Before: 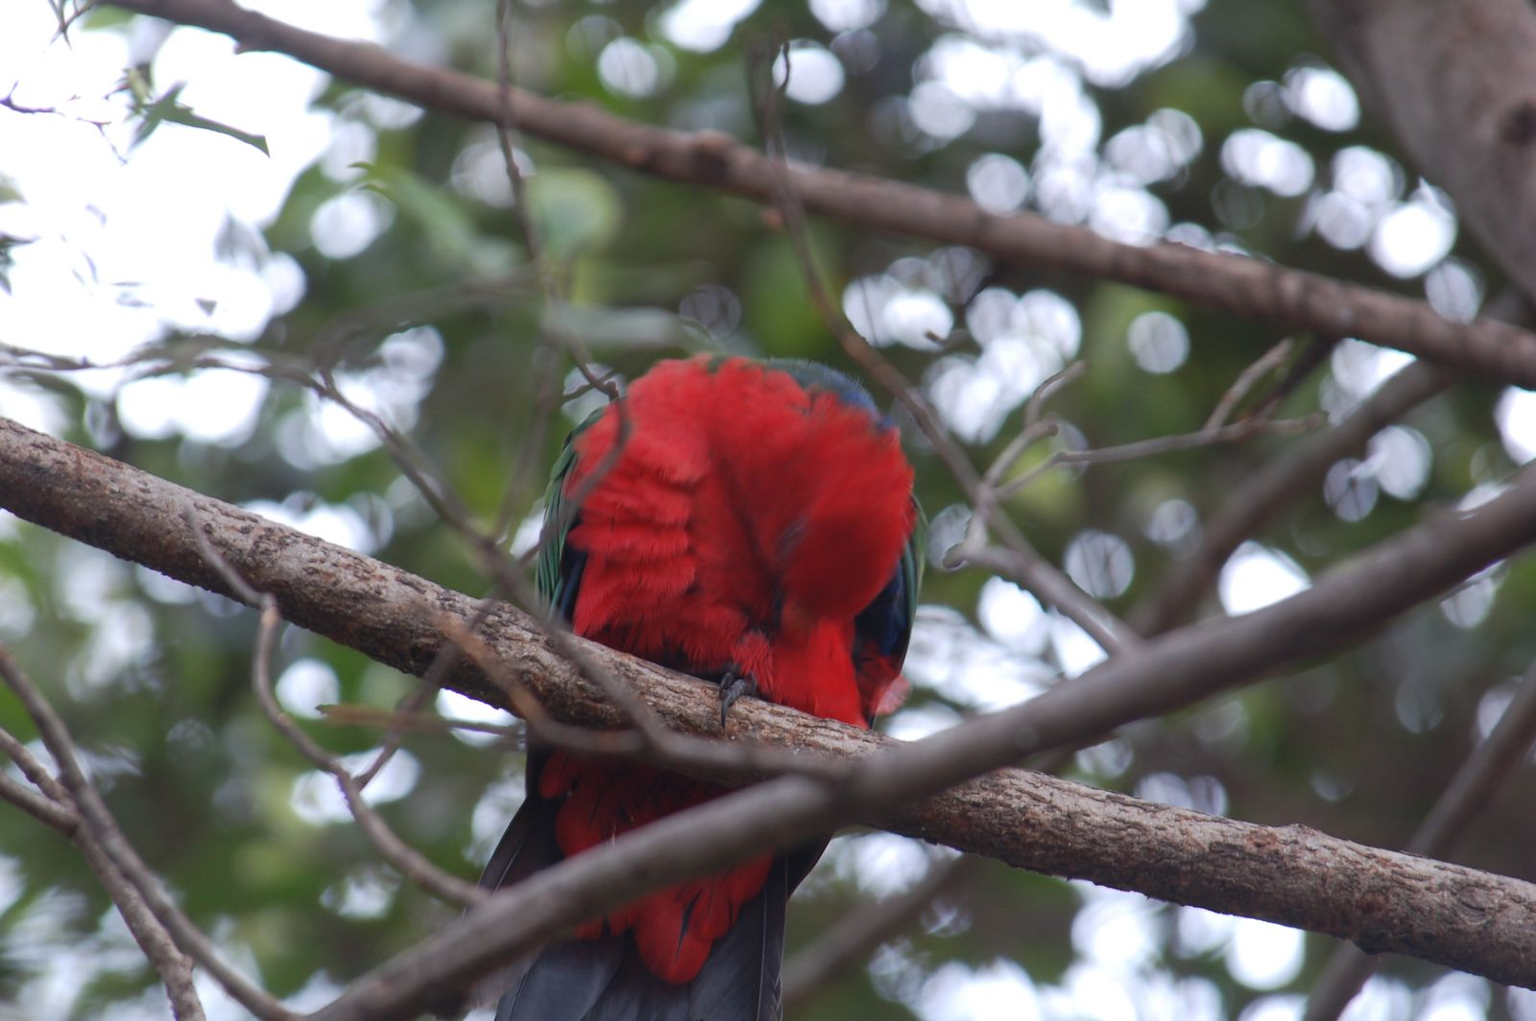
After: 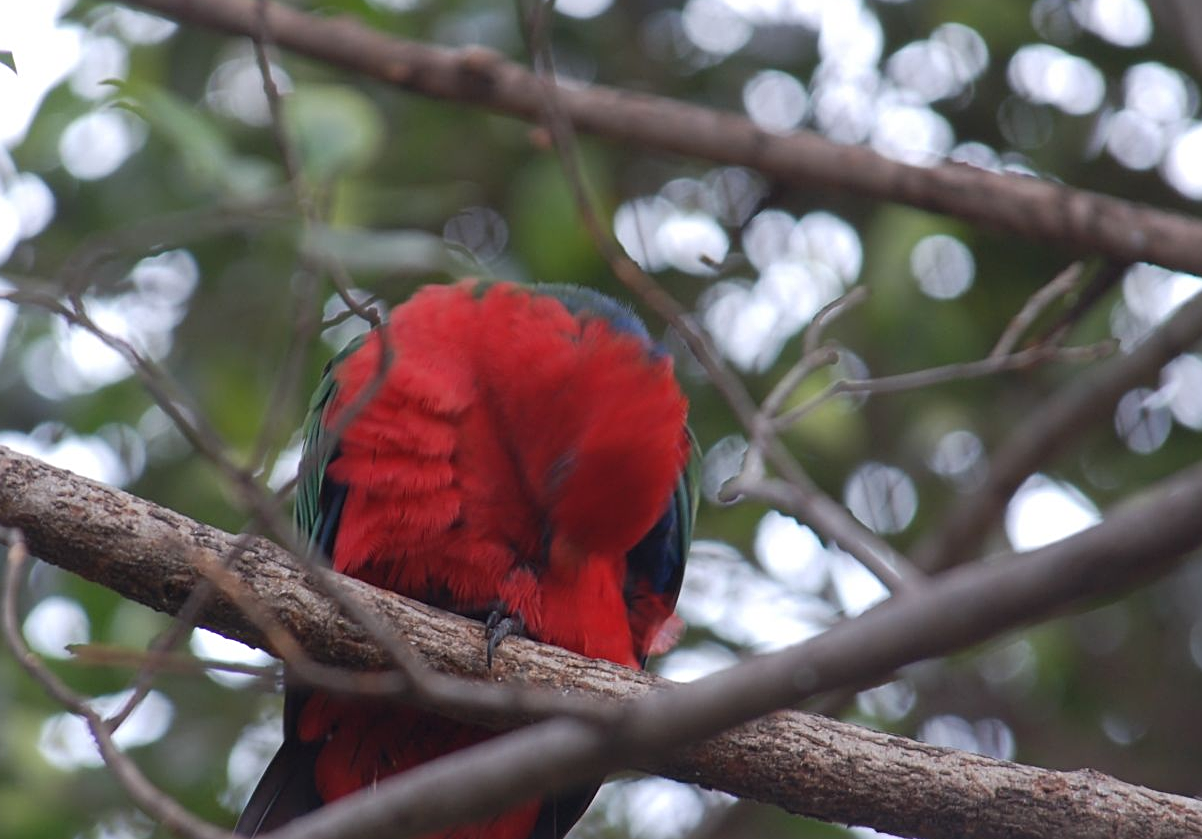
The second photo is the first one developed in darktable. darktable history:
crop: left 16.559%, top 8.504%, right 8.314%, bottom 12.613%
sharpen: radius 2.211, amount 0.384, threshold 0.039
